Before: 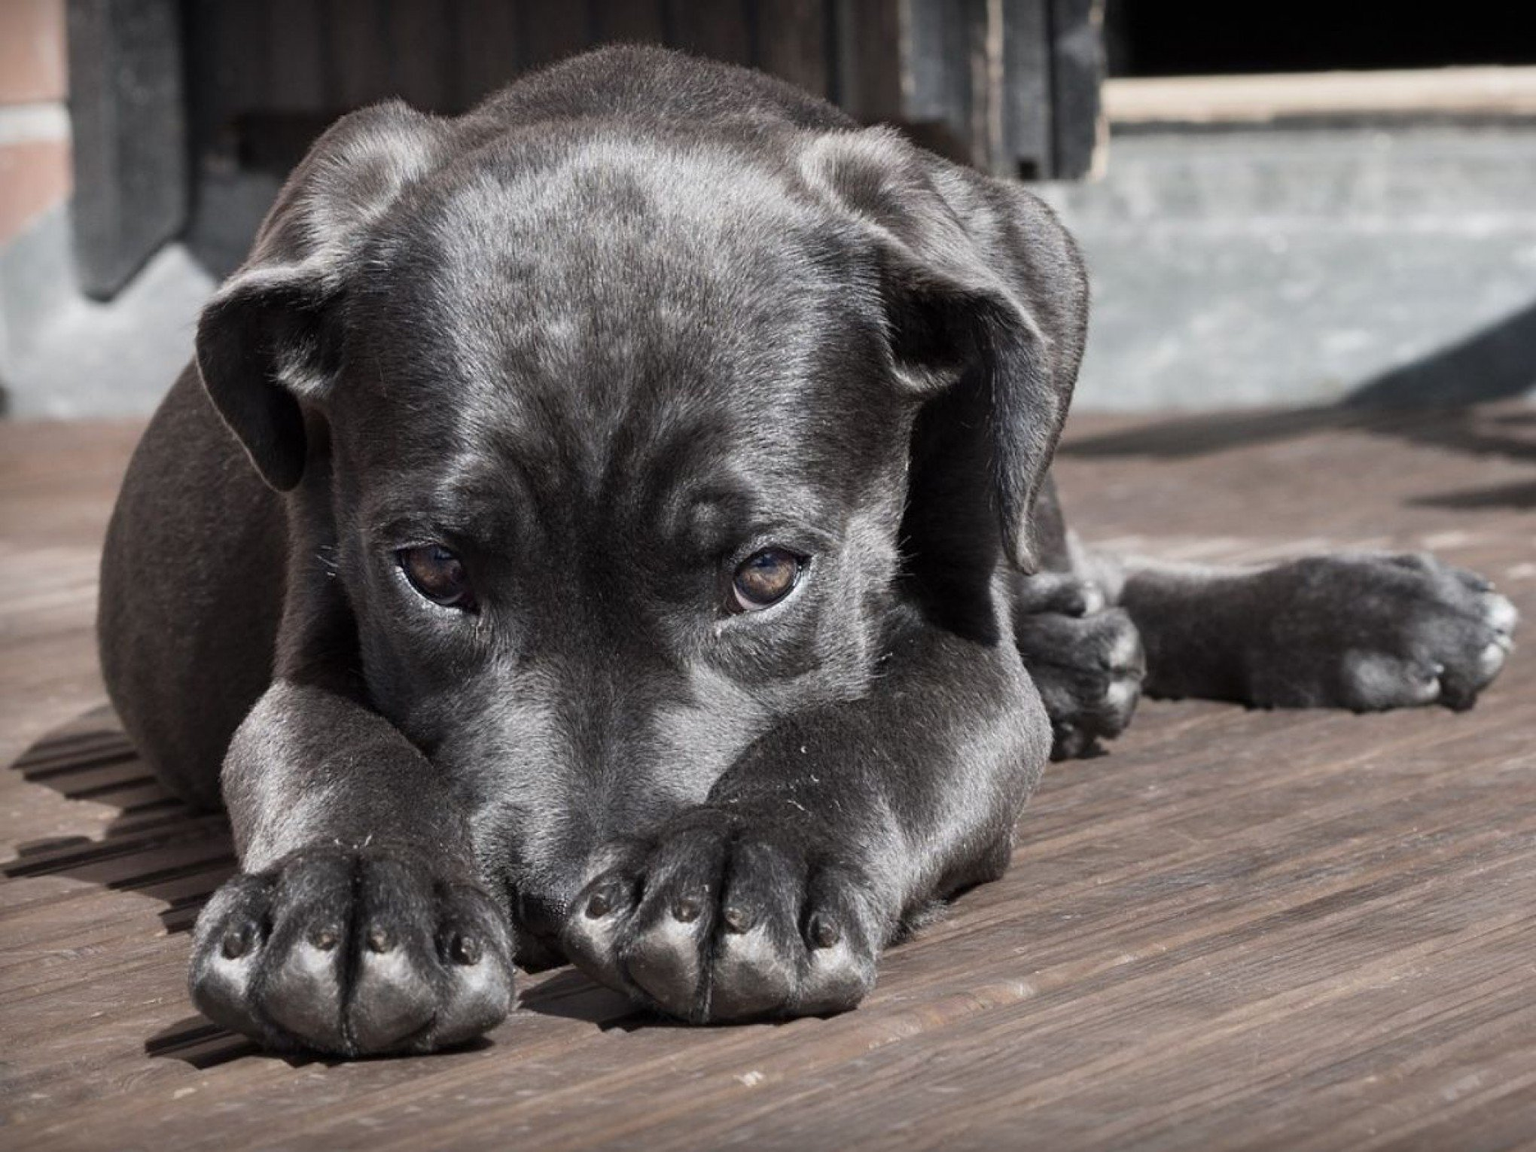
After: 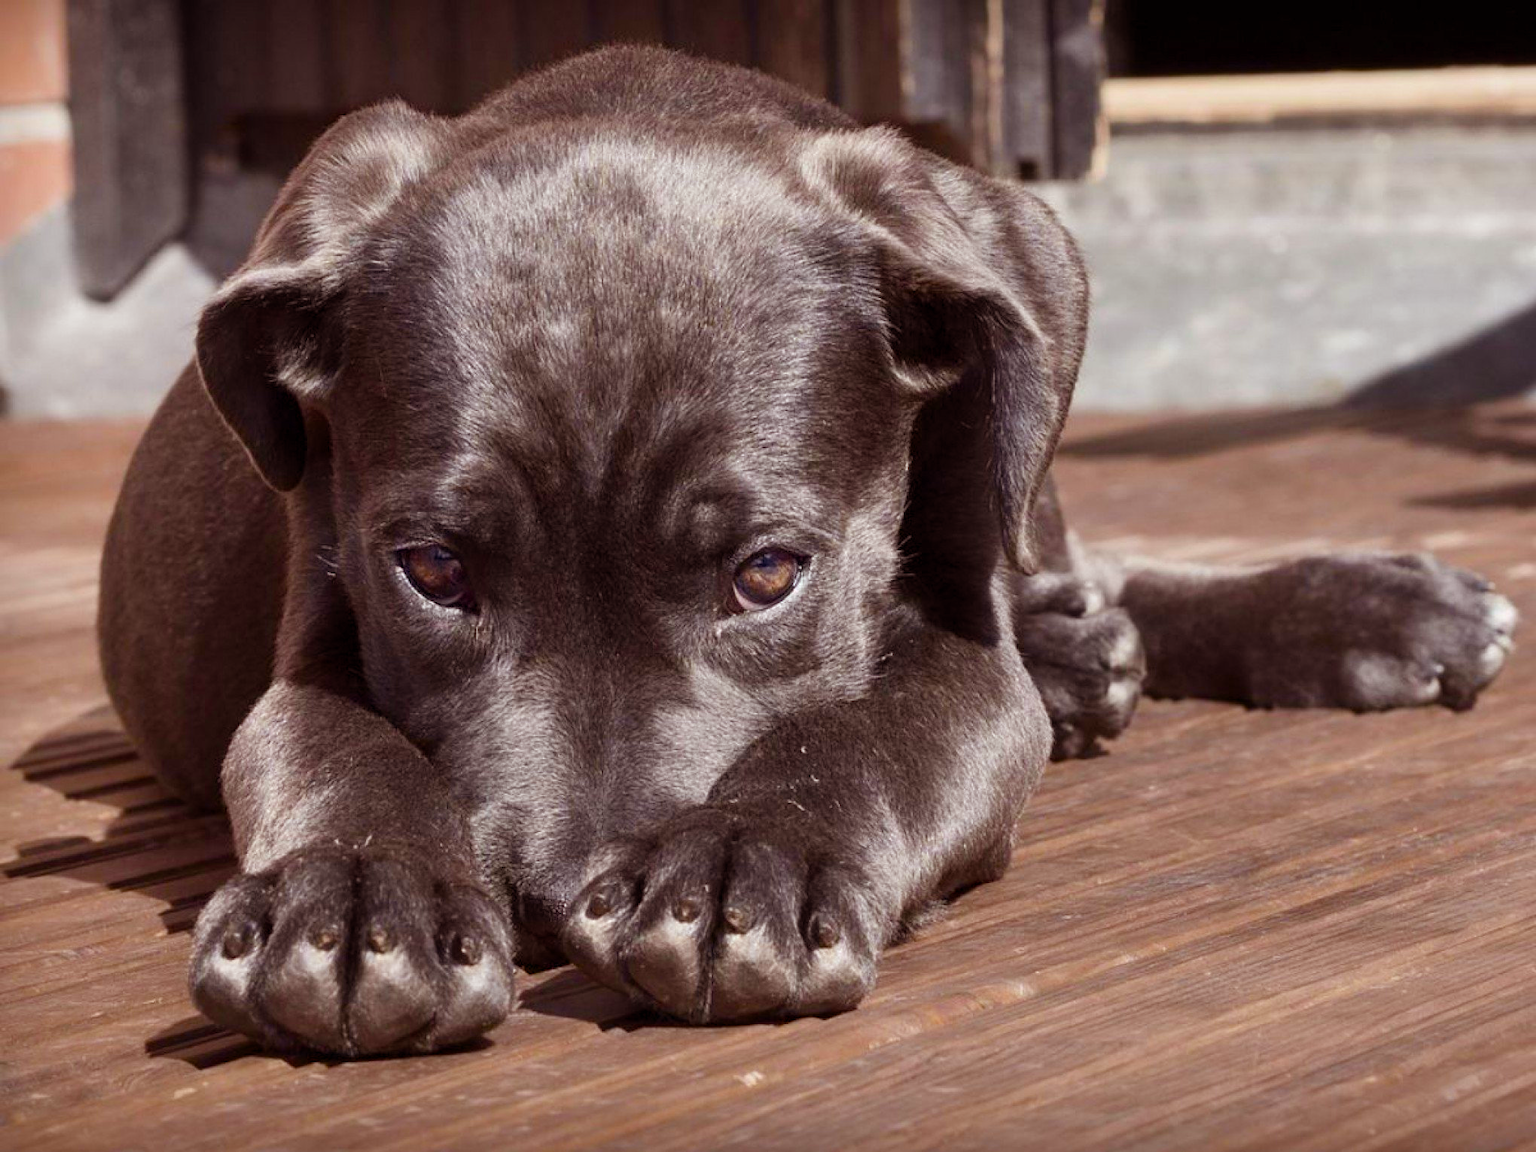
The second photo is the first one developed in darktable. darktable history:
color balance rgb: power › chroma 1.541%, power › hue 26.9°, perceptual saturation grading › global saturation 36.848%, perceptual saturation grading › shadows 35.918%, global vibrance 20%
